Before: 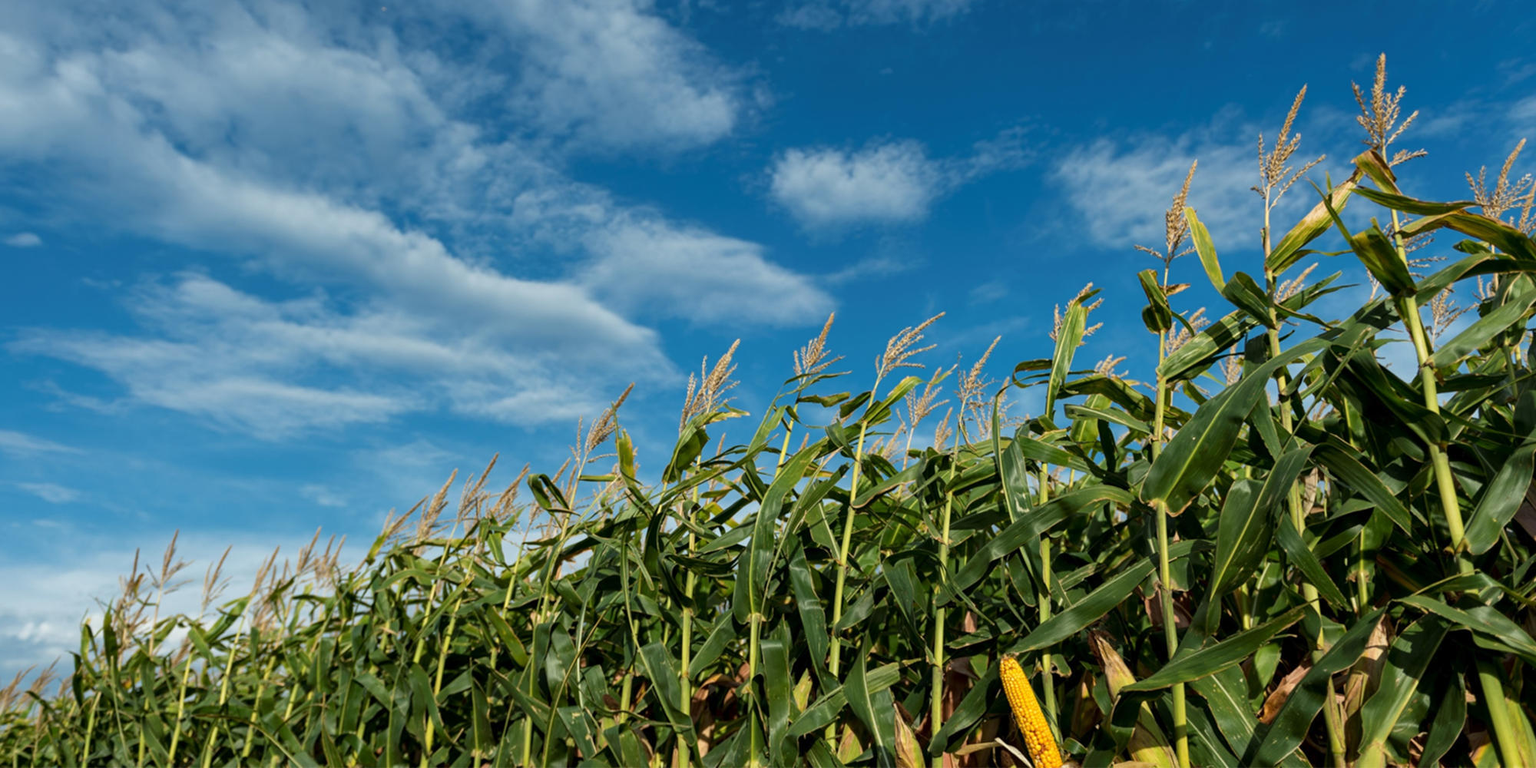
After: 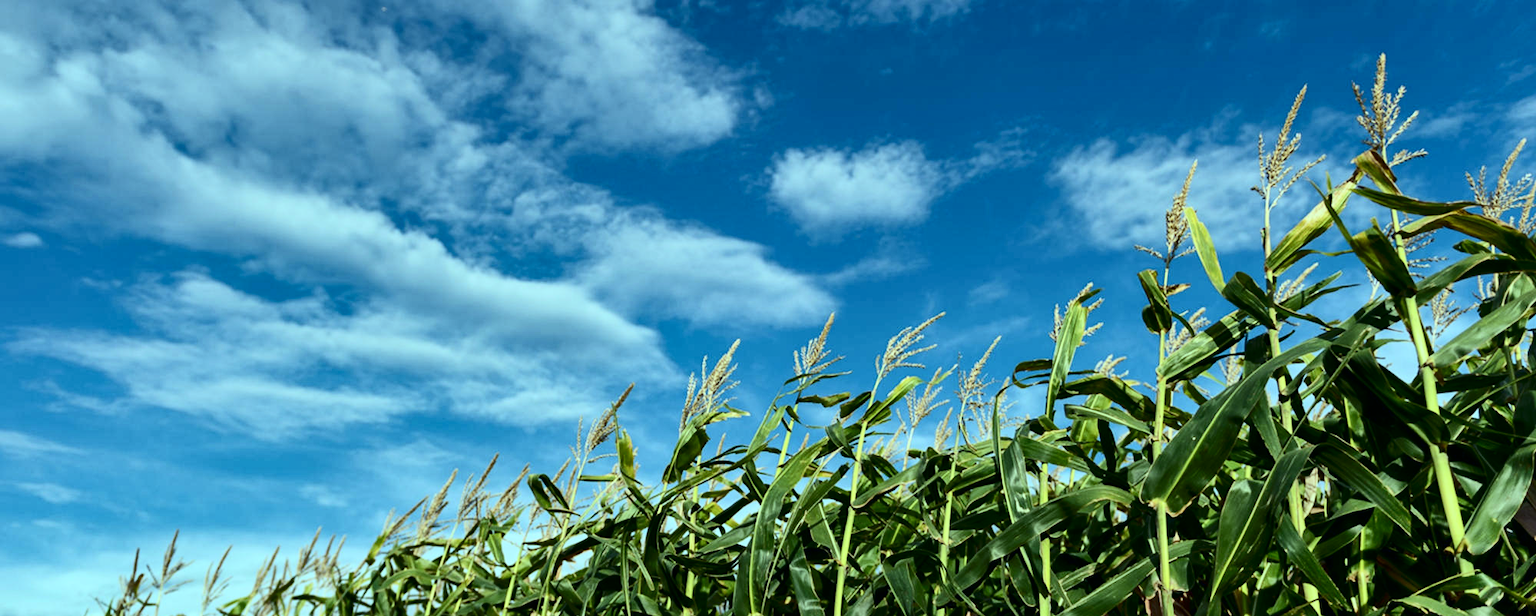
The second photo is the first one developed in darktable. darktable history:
shadows and highlights: soften with gaussian
color balance: mode lift, gamma, gain (sRGB), lift [0.997, 0.979, 1.021, 1.011], gamma [1, 1.084, 0.916, 0.998], gain [1, 0.87, 1.13, 1.101], contrast 4.55%, contrast fulcrum 38.24%, output saturation 104.09%
contrast brightness saturation: contrast 0.28
crop: bottom 19.644%
